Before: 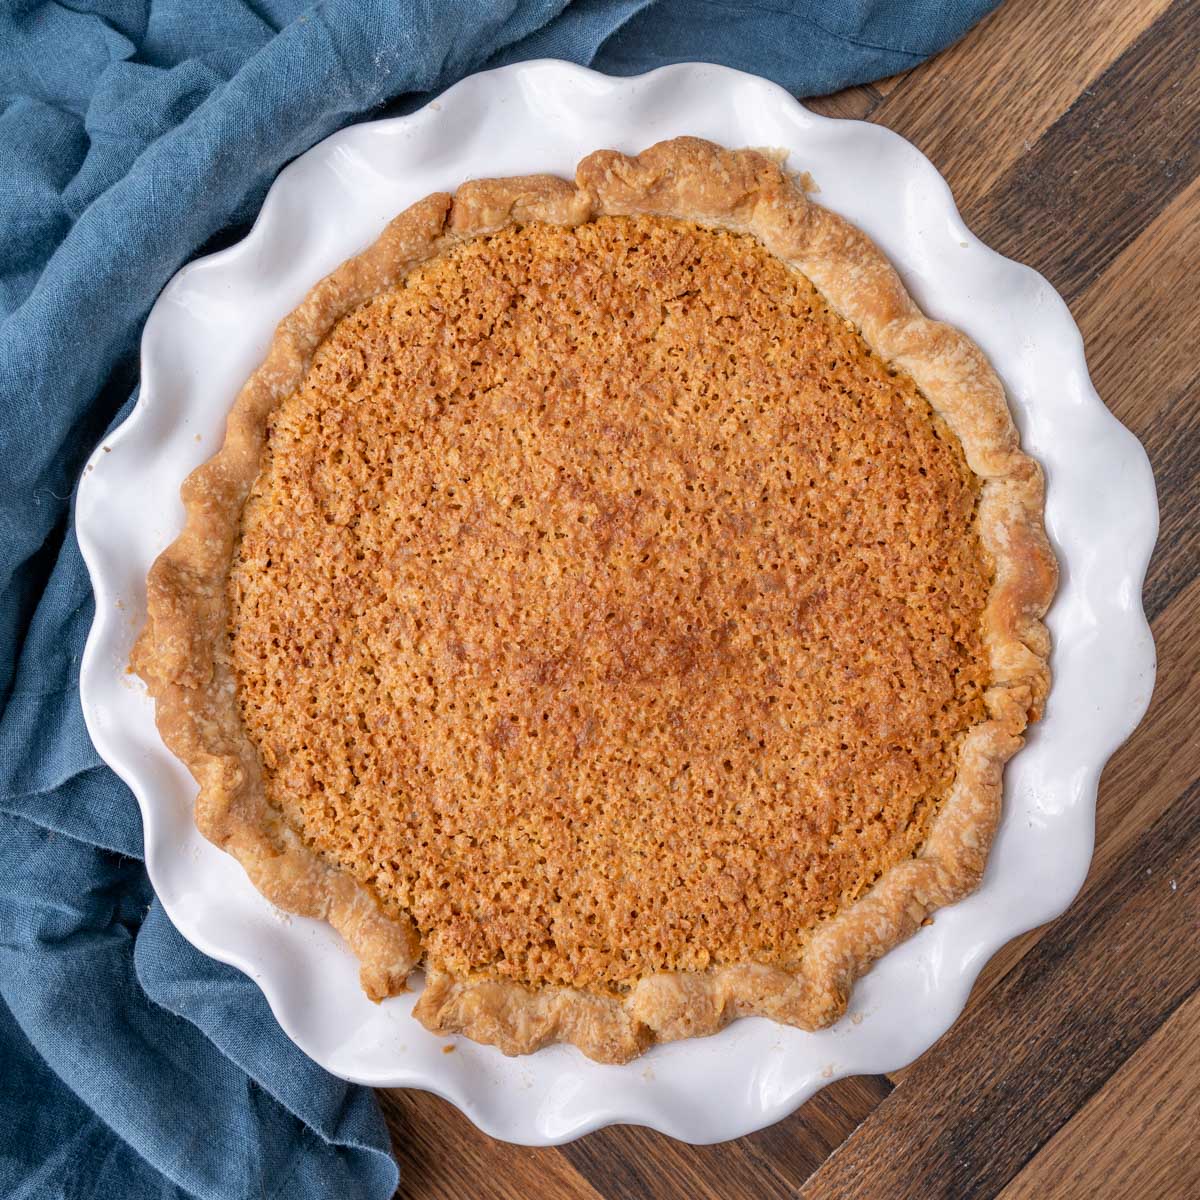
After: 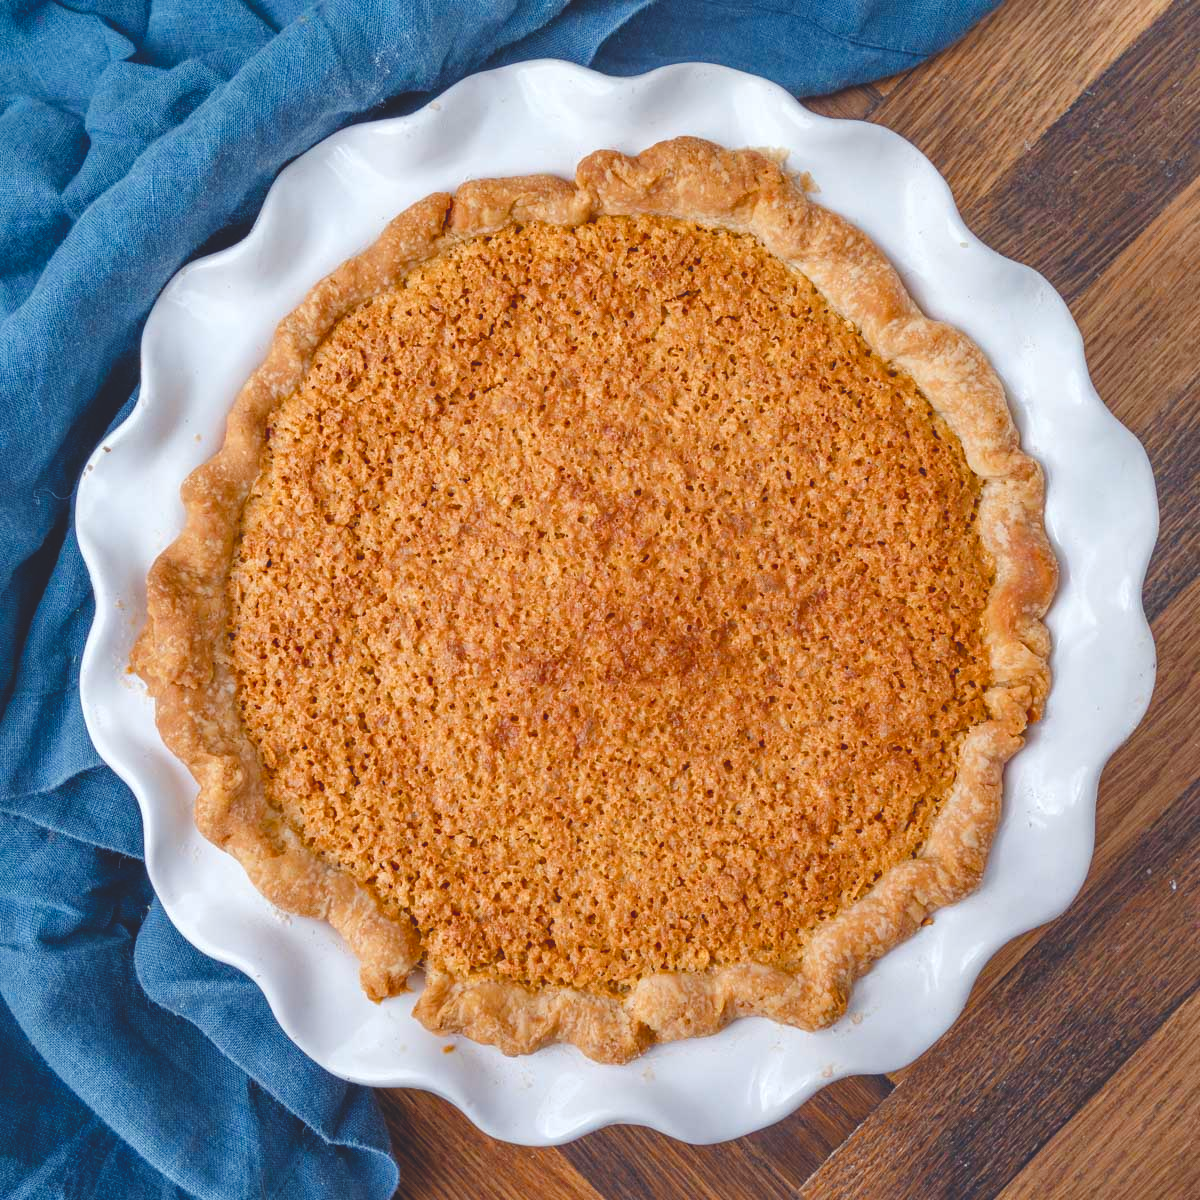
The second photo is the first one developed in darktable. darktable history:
color correction: highlights a* -4.18, highlights b* -10.81
color balance rgb: shadows lift › chroma 3%, shadows lift › hue 280.8°, power › hue 330°, highlights gain › chroma 3%, highlights gain › hue 75.6°, global offset › luminance 2%, perceptual saturation grading › global saturation 20%, perceptual saturation grading › highlights -25%, perceptual saturation grading › shadows 50%, global vibrance 20.33%
